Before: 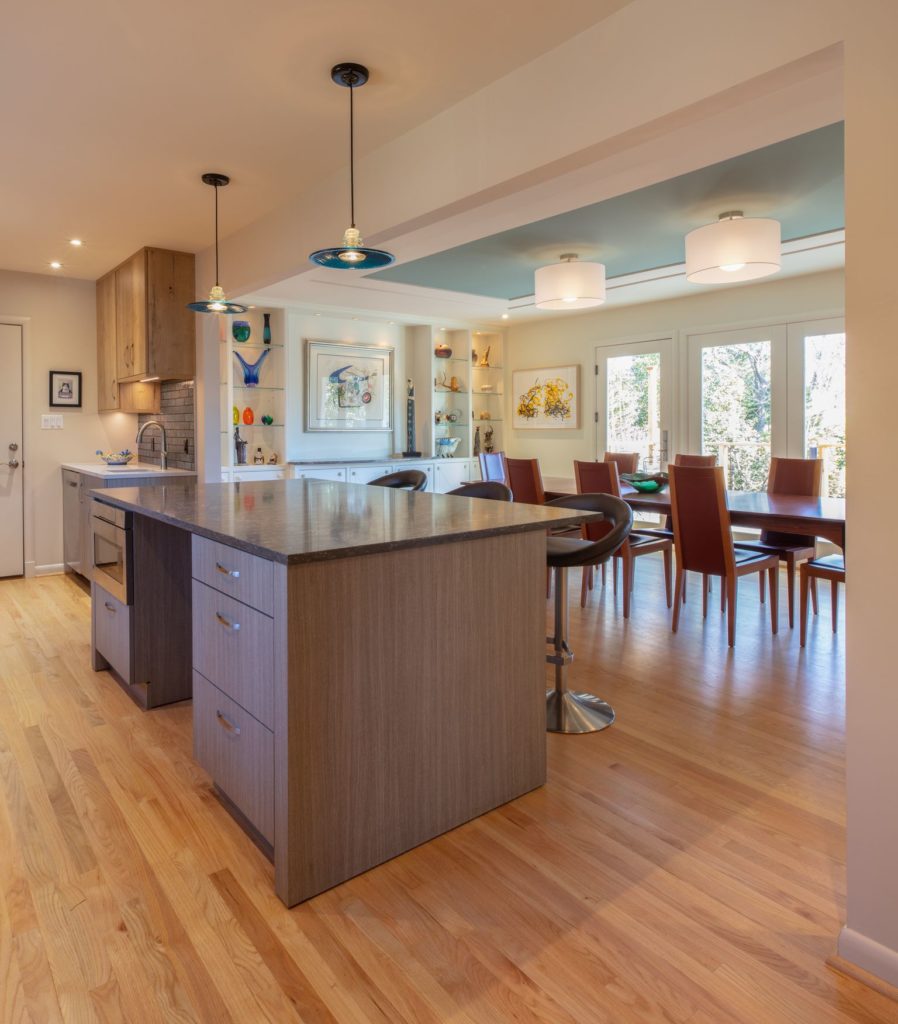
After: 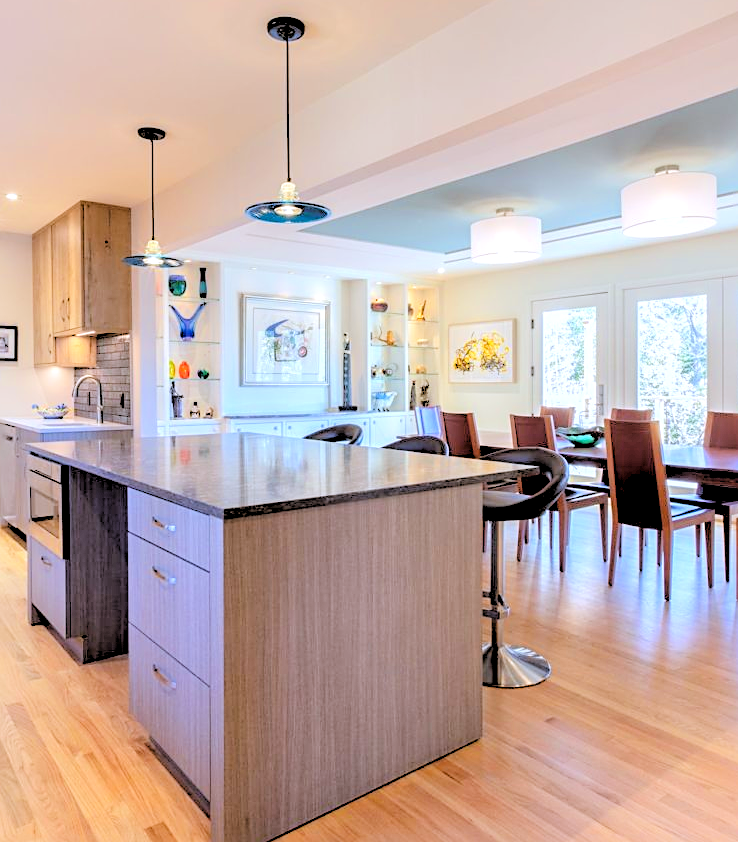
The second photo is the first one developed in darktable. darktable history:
tone curve: curves: ch0 [(0, 0) (0.26, 0.424) (0.417, 0.585) (1, 1)]
sharpen: on, module defaults
crop and rotate: left 7.196%, top 4.574%, right 10.605%, bottom 13.178%
local contrast: mode bilateral grid, contrast 20, coarseness 50, detail 120%, midtone range 0.2
white balance: red 0.948, green 1.02, blue 1.176
rgb levels: preserve colors sum RGB, levels [[0.038, 0.433, 0.934], [0, 0.5, 1], [0, 0.5, 1]]
tone equalizer: -8 EV -0.75 EV, -7 EV -0.7 EV, -6 EV -0.6 EV, -5 EV -0.4 EV, -3 EV 0.4 EV, -2 EV 0.6 EV, -1 EV 0.7 EV, +0 EV 0.75 EV, edges refinement/feathering 500, mask exposure compensation -1.57 EV, preserve details no
